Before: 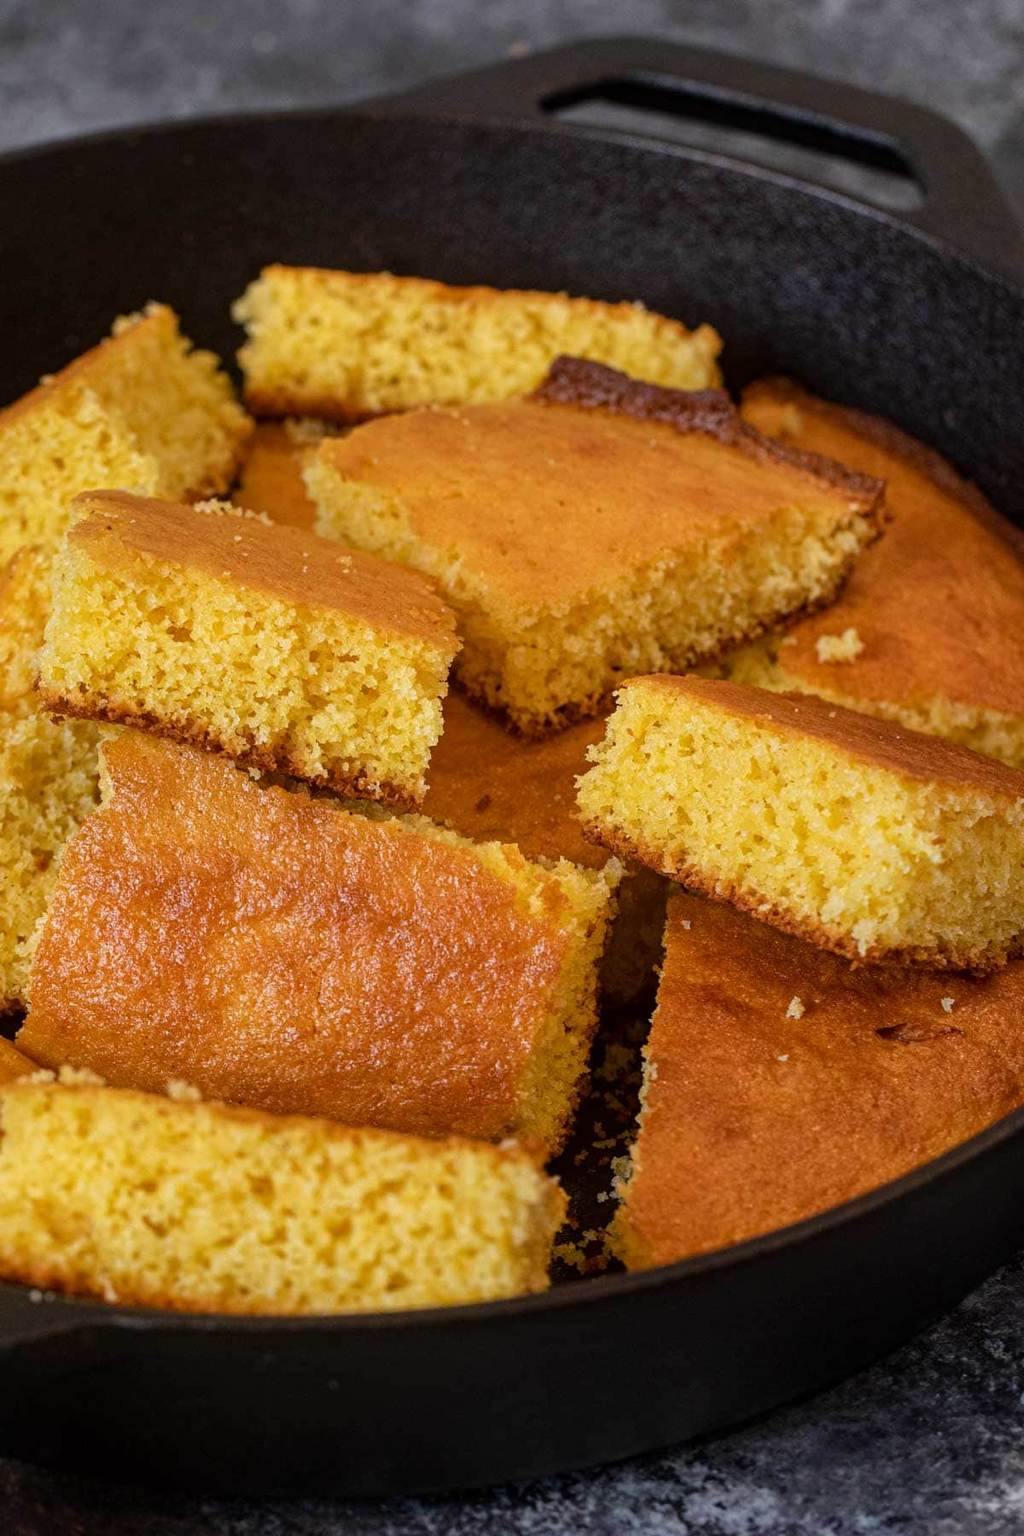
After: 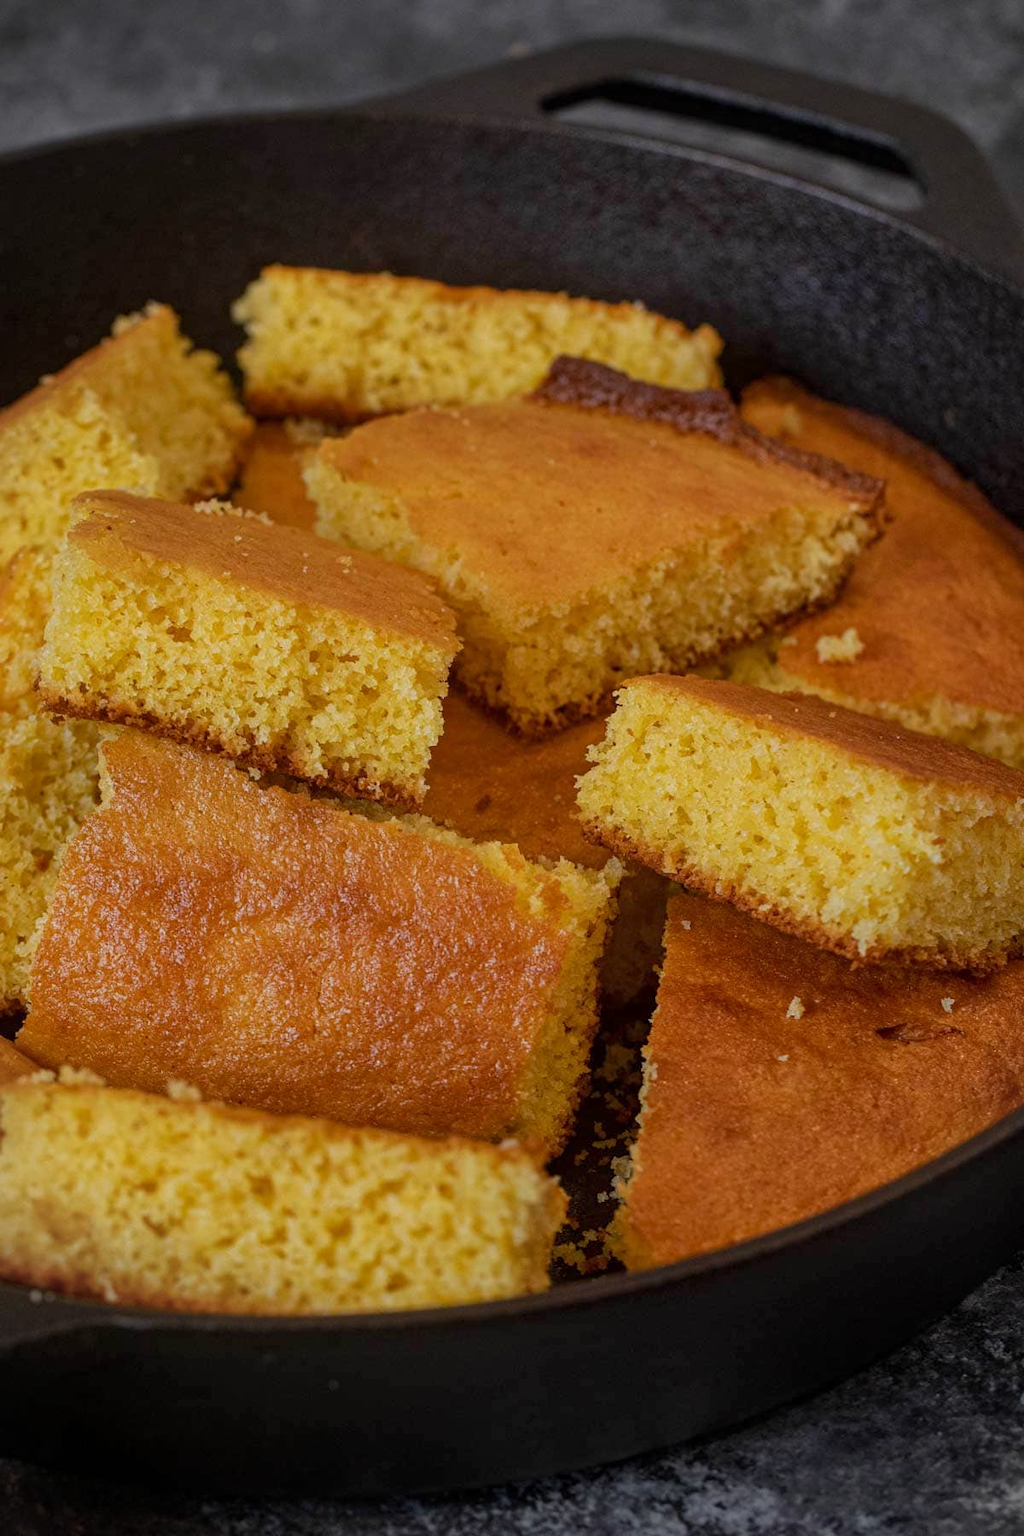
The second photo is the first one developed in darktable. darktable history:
vignetting: fall-off start 71.54%
tone equalizer: -8 EV 0.226 EV, -7 EV 0.439 EV, -6 EV 0.377 EV, -5 EV 0.278 EV, -3 EV -0.275 EV, -2 EV -0.43 EV, -1 EV -0.439 EV, +0 EV -0.247 EV, mask exposure compensation -0.504 EV
